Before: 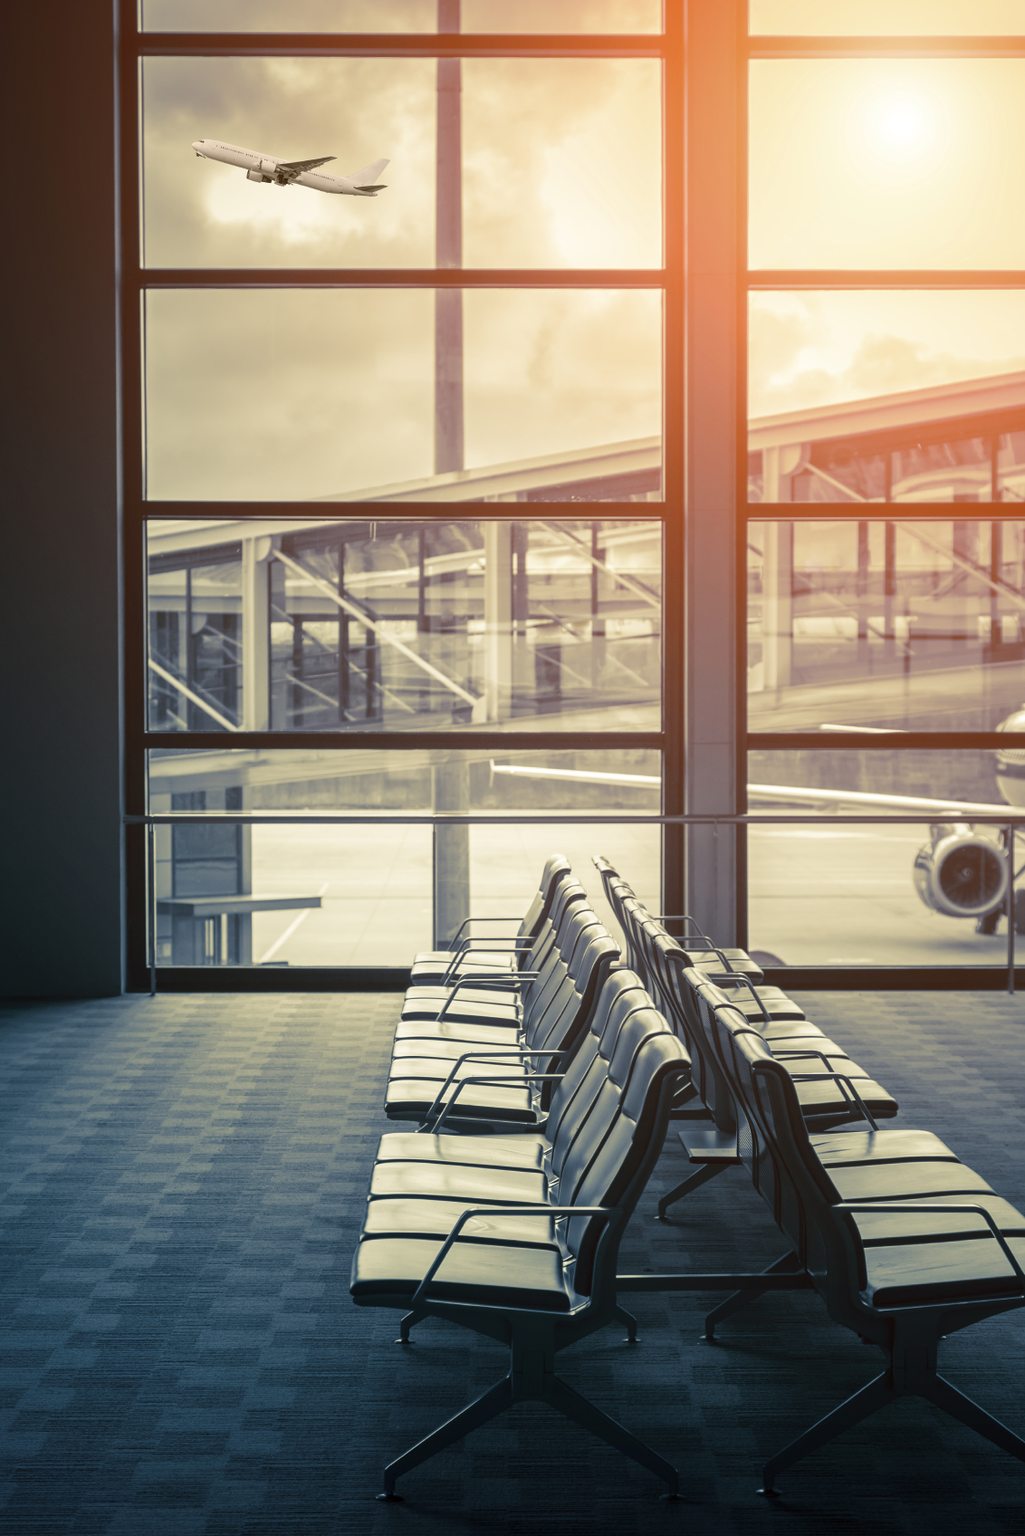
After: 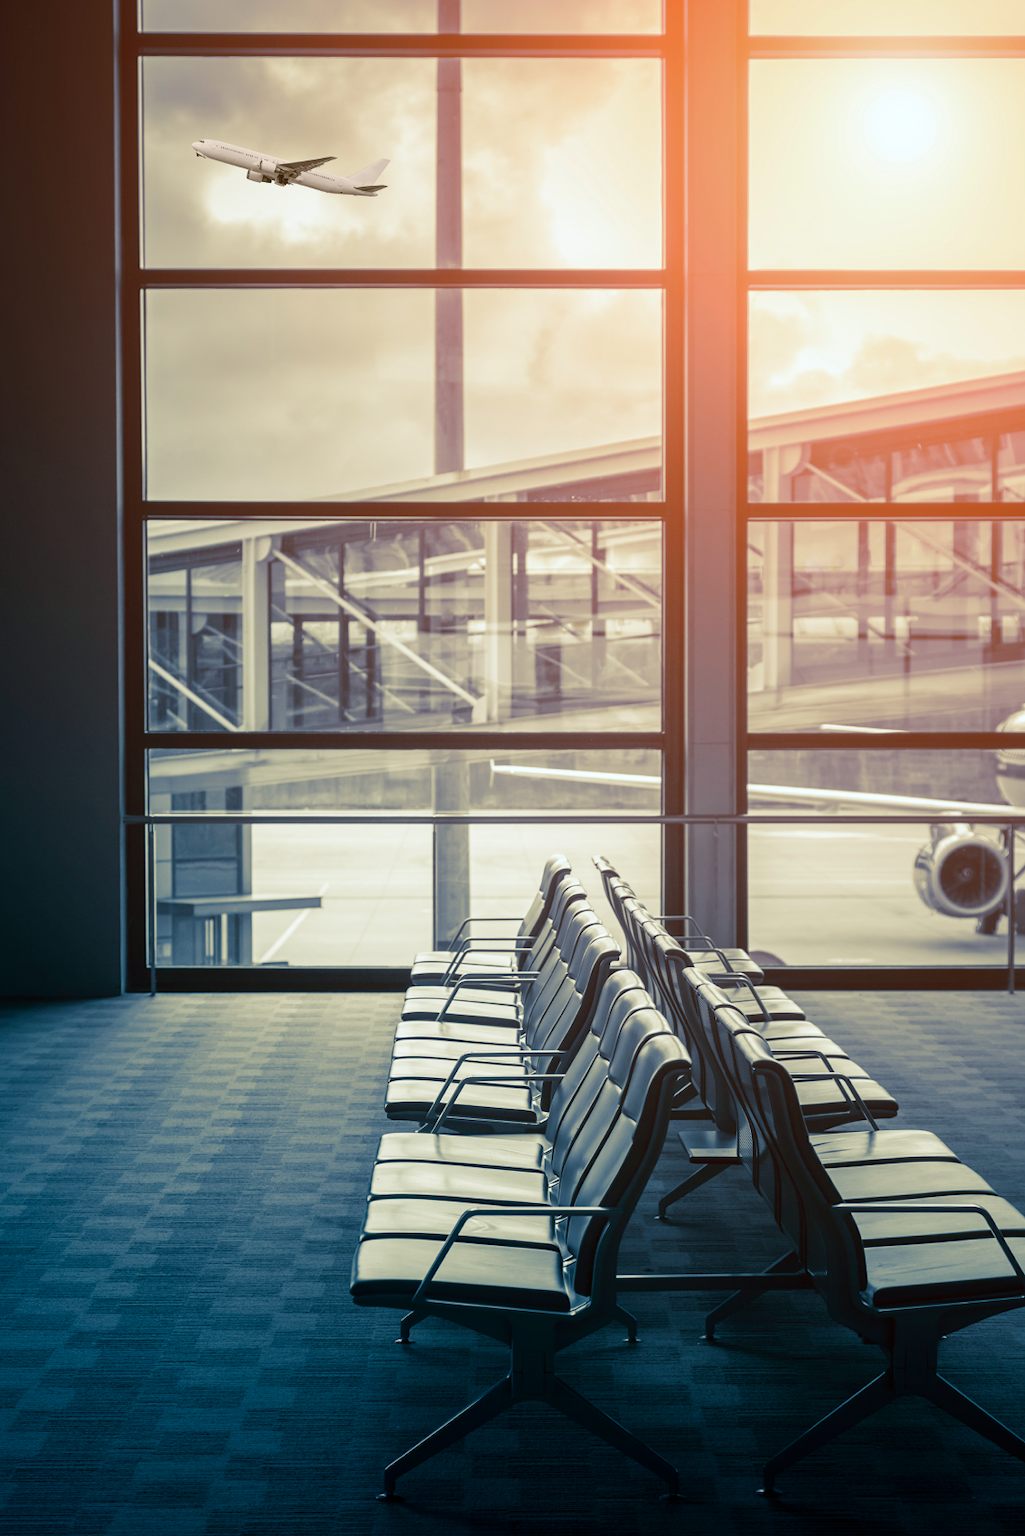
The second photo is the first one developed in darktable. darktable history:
color zones: curves: ch1 [(0, 0.469) (0.01, 0.469) (0.12, 0.446) (0.248, 0.469) (0.5, 0.5) (0.748, 0.5) (0.99, 0.469) (1, 0.469)]
white balance: red 0.967, blue 1.049
